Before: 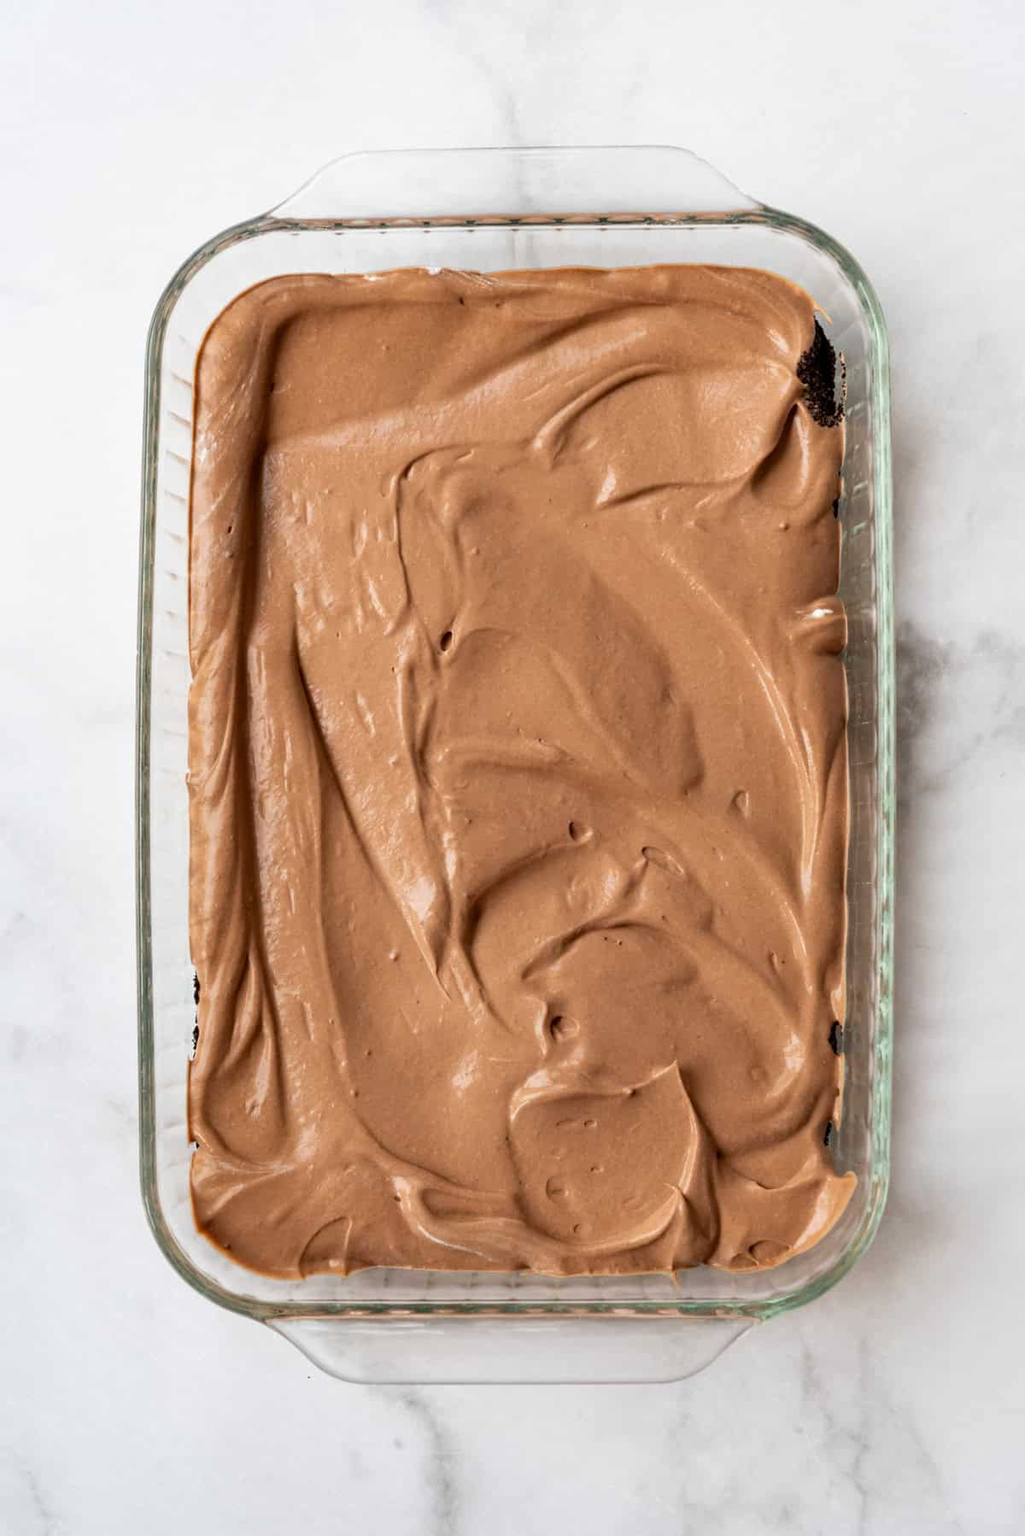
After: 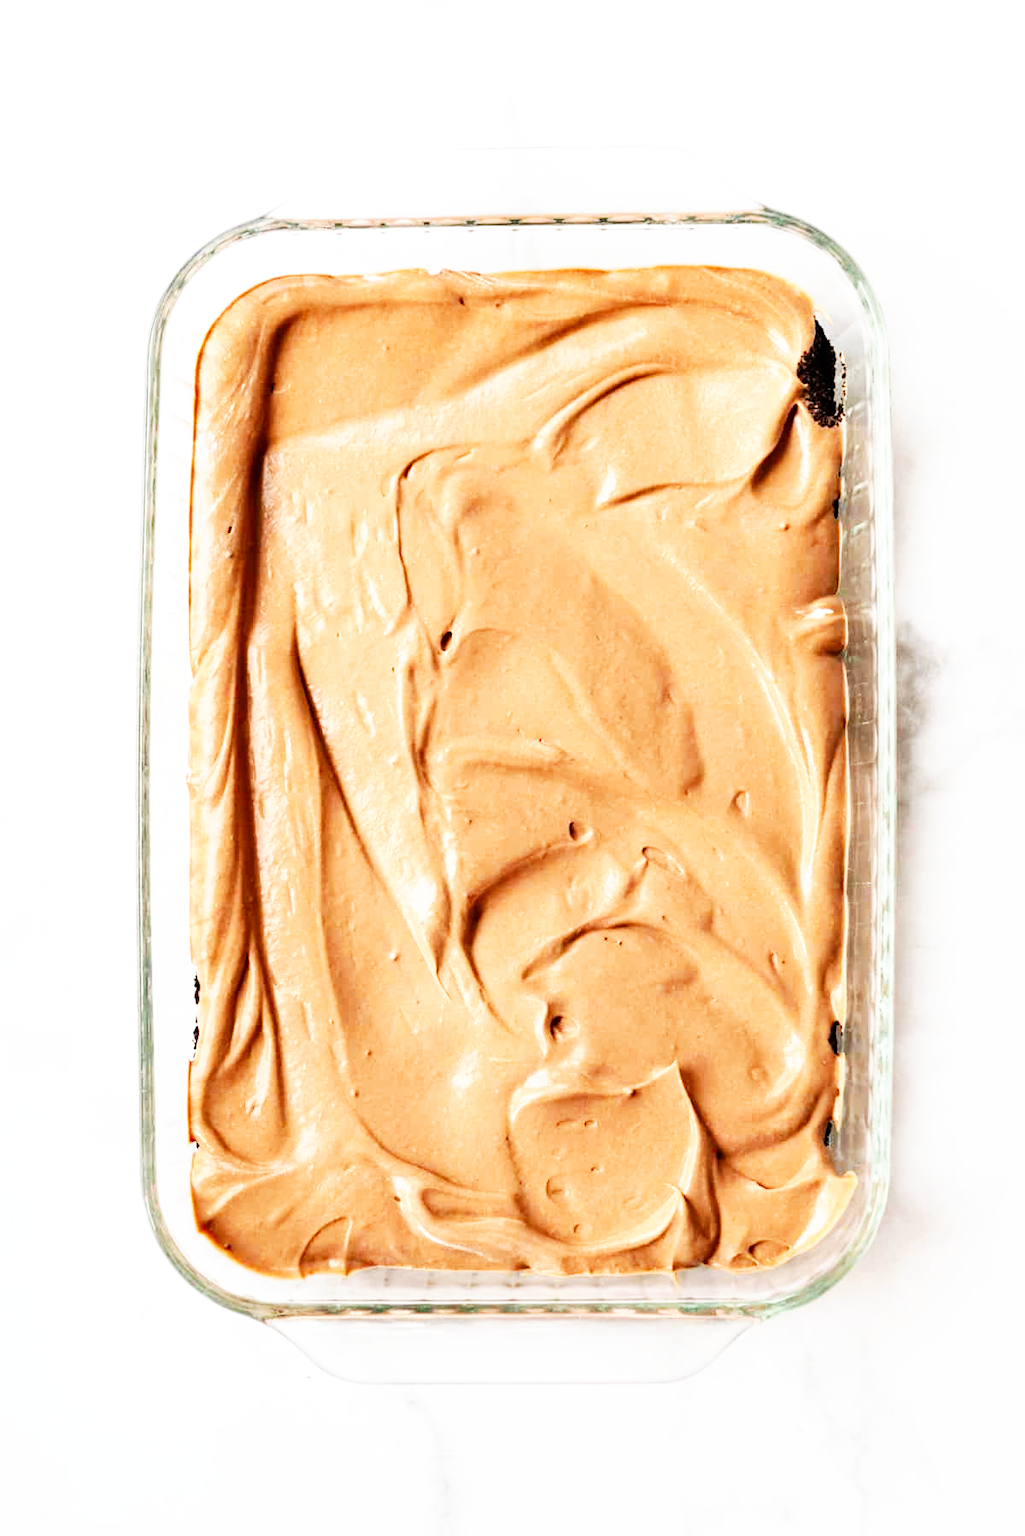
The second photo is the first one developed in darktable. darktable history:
base curve: curves: ch0 [(0, 0) (0.007, 0.004) (0.027, 0.03) (0.046, 0.07) (0.207, 0.54) (0.442, 0.872) (0.673, 0.972) (1, 1)], preserve colors none
exposure: exposure 0.243 EV, compensate highlight preservation false
